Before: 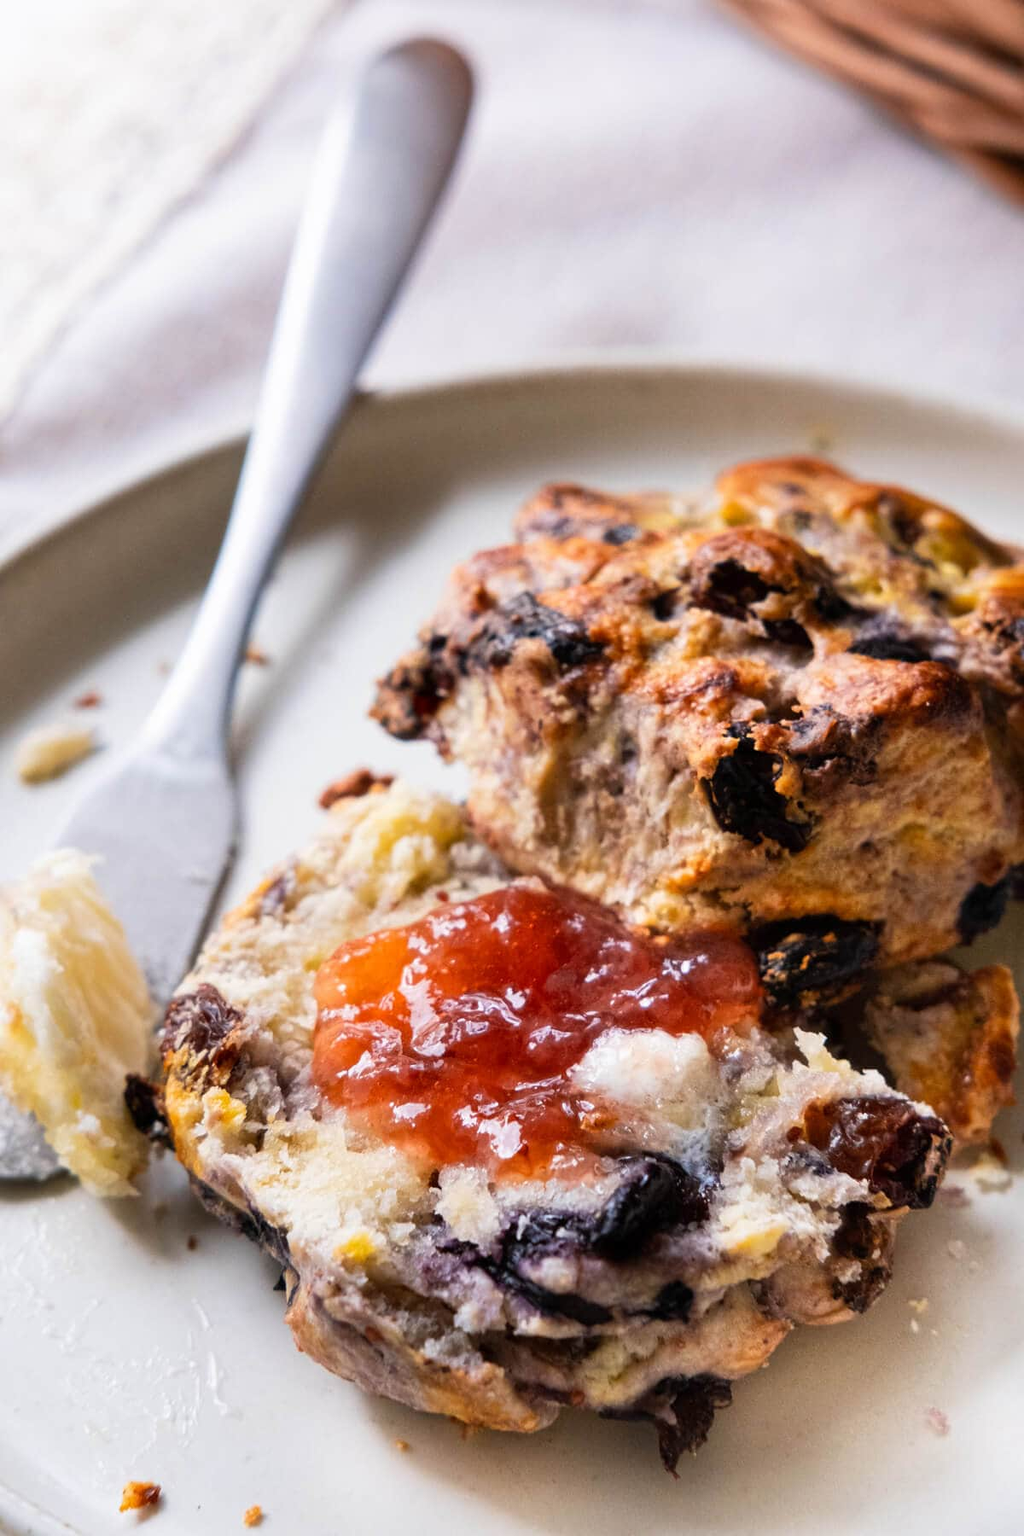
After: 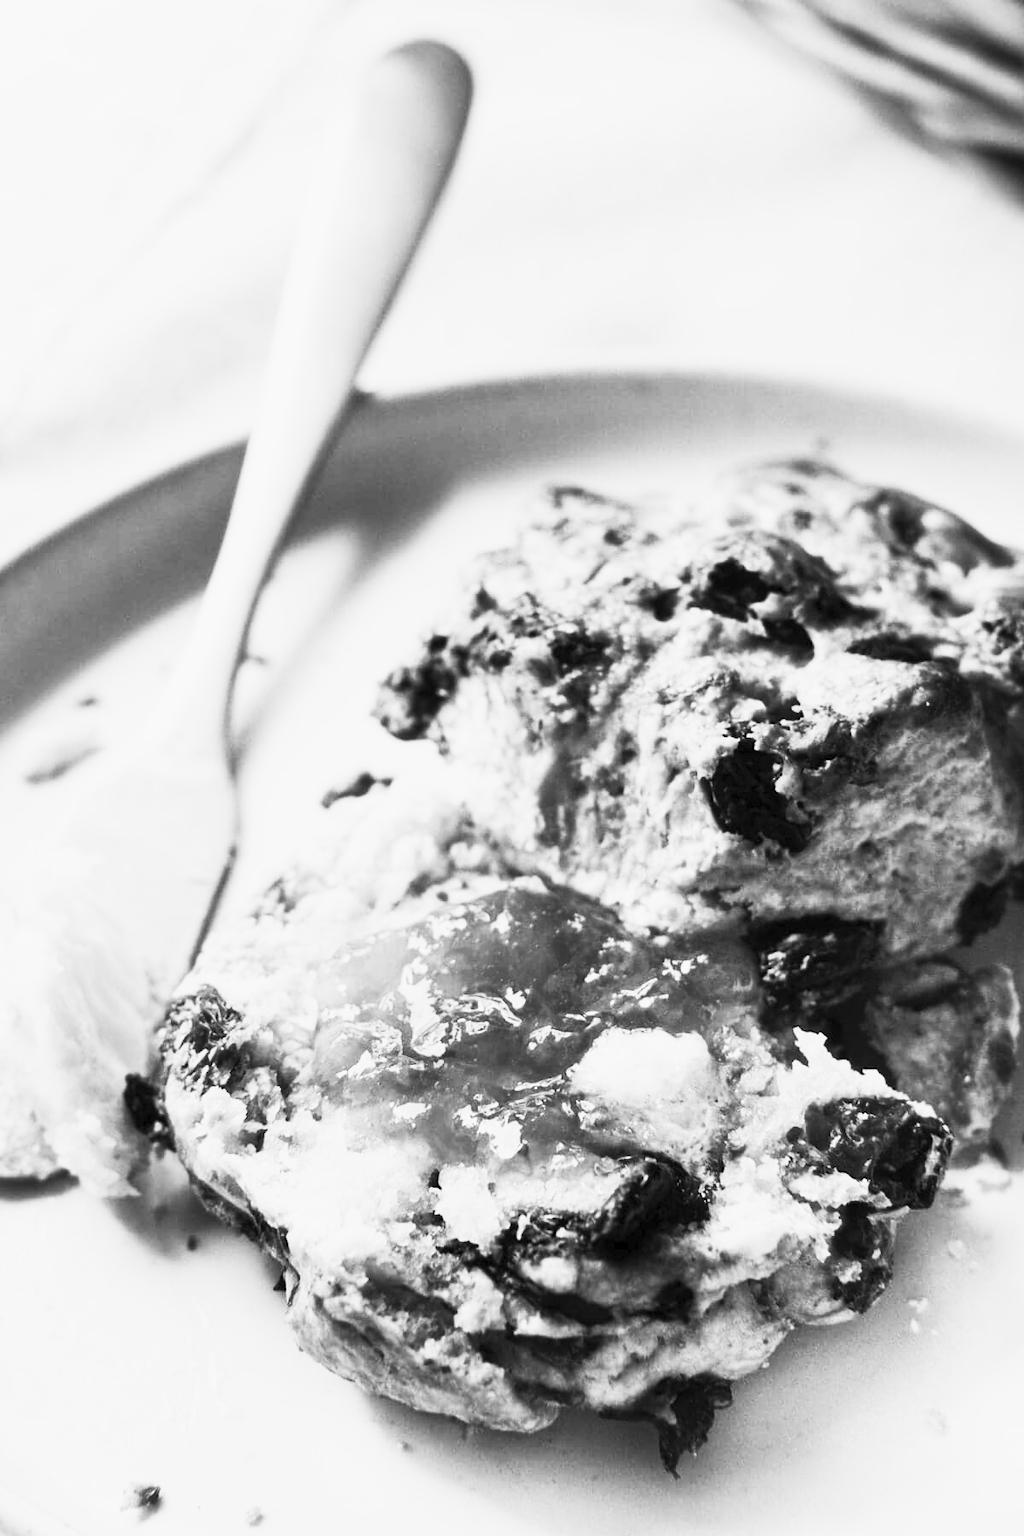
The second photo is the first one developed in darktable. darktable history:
monochrome: a 32, b 64, size 2.3
contrast brightness saturation: contrast 0.53, brightness 0.47, saturation -1
